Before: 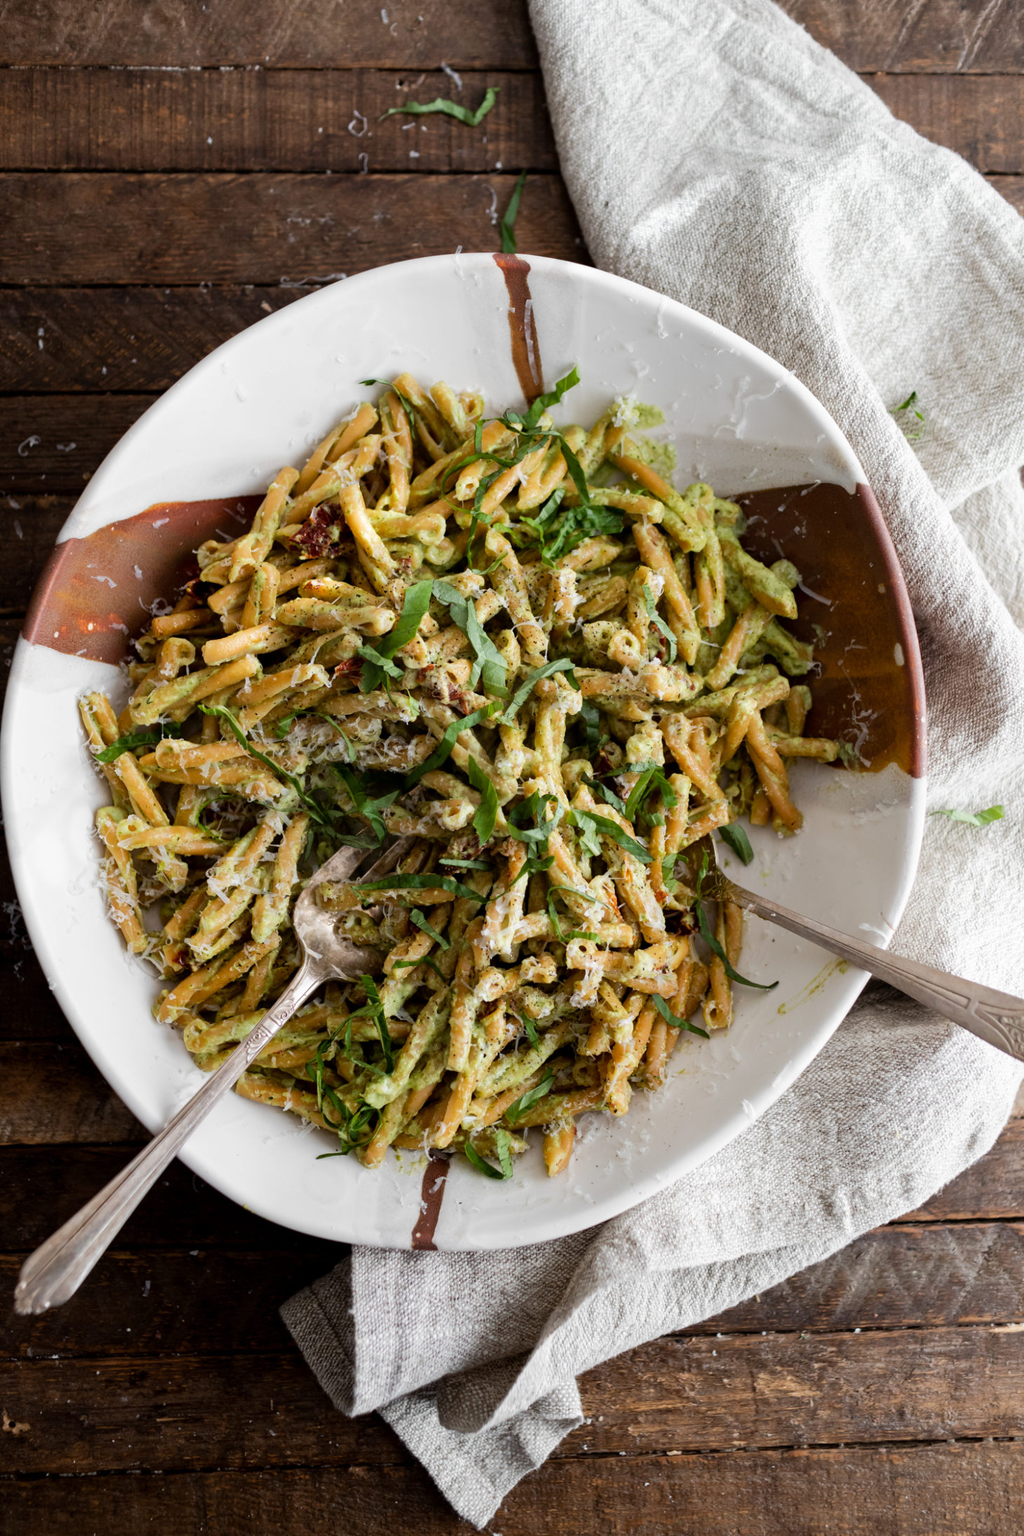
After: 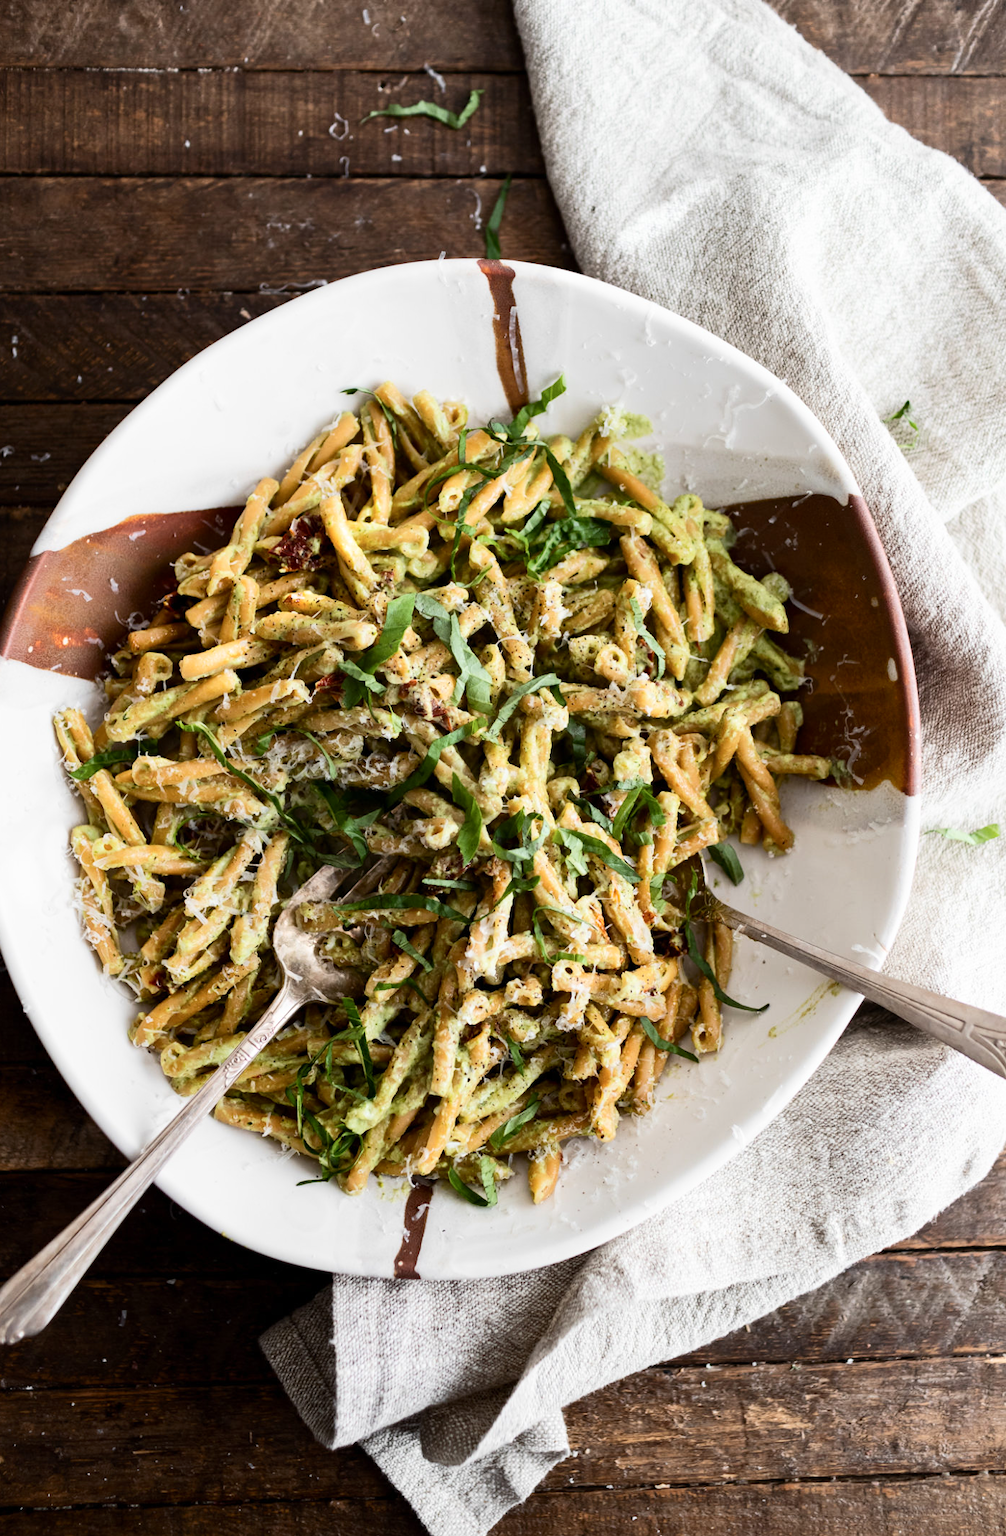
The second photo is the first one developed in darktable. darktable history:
crop and rotate: left 2.657%, right 1.205%, bottom 2.215%
contrast brightness saturation: contrast 0.243, brightness 0.094
